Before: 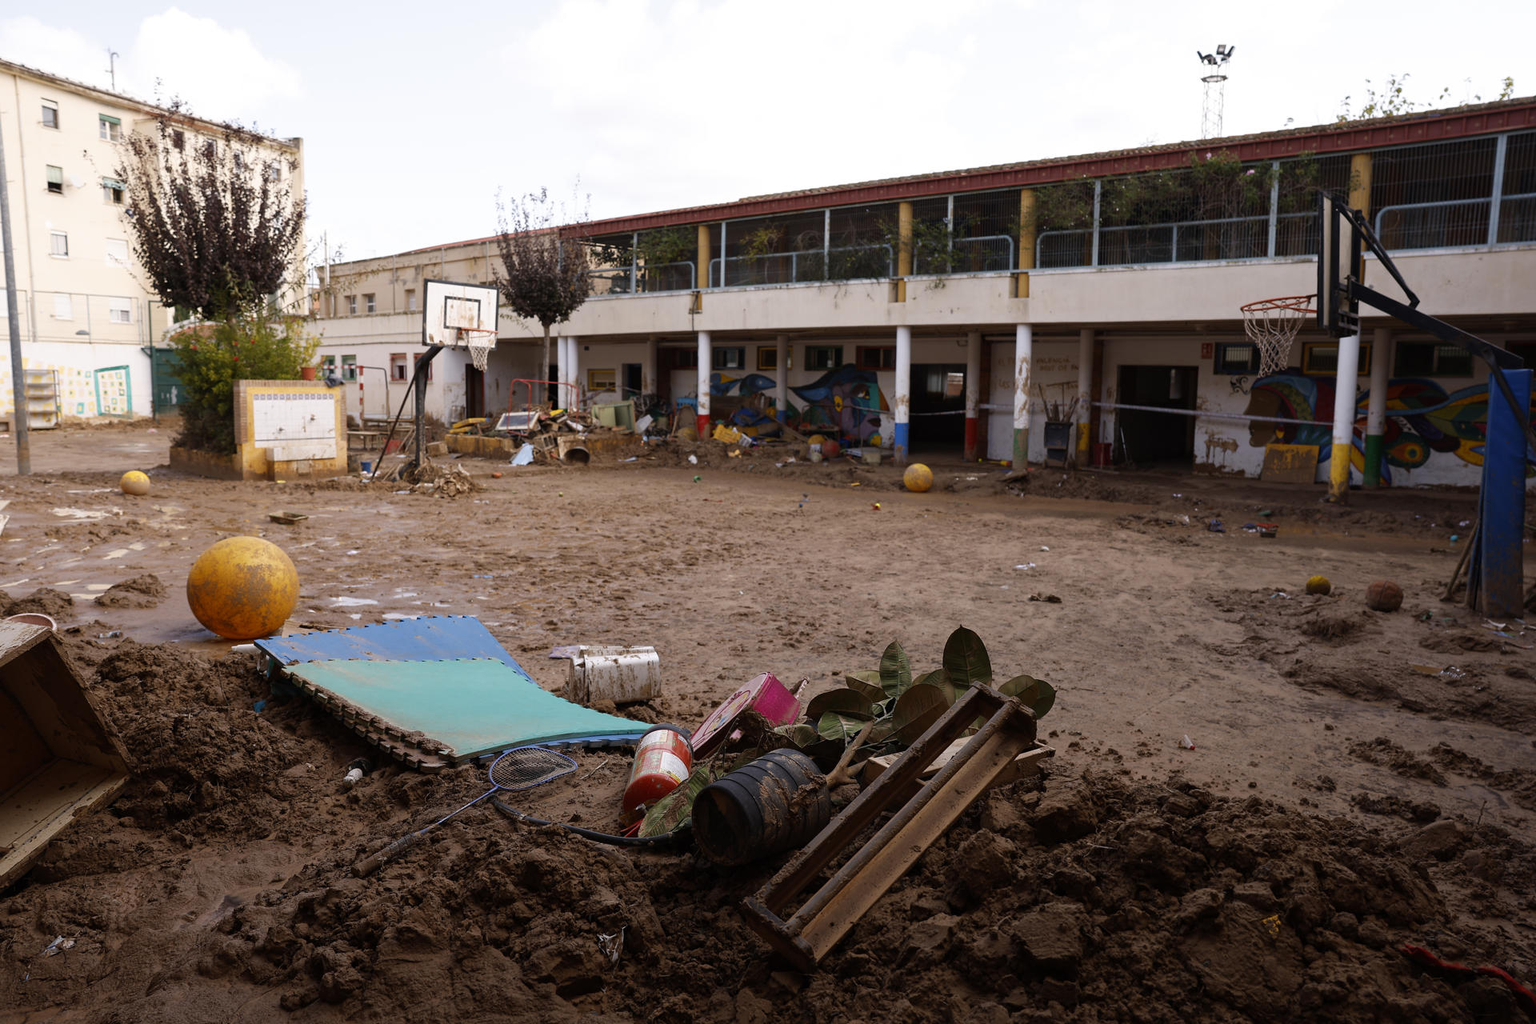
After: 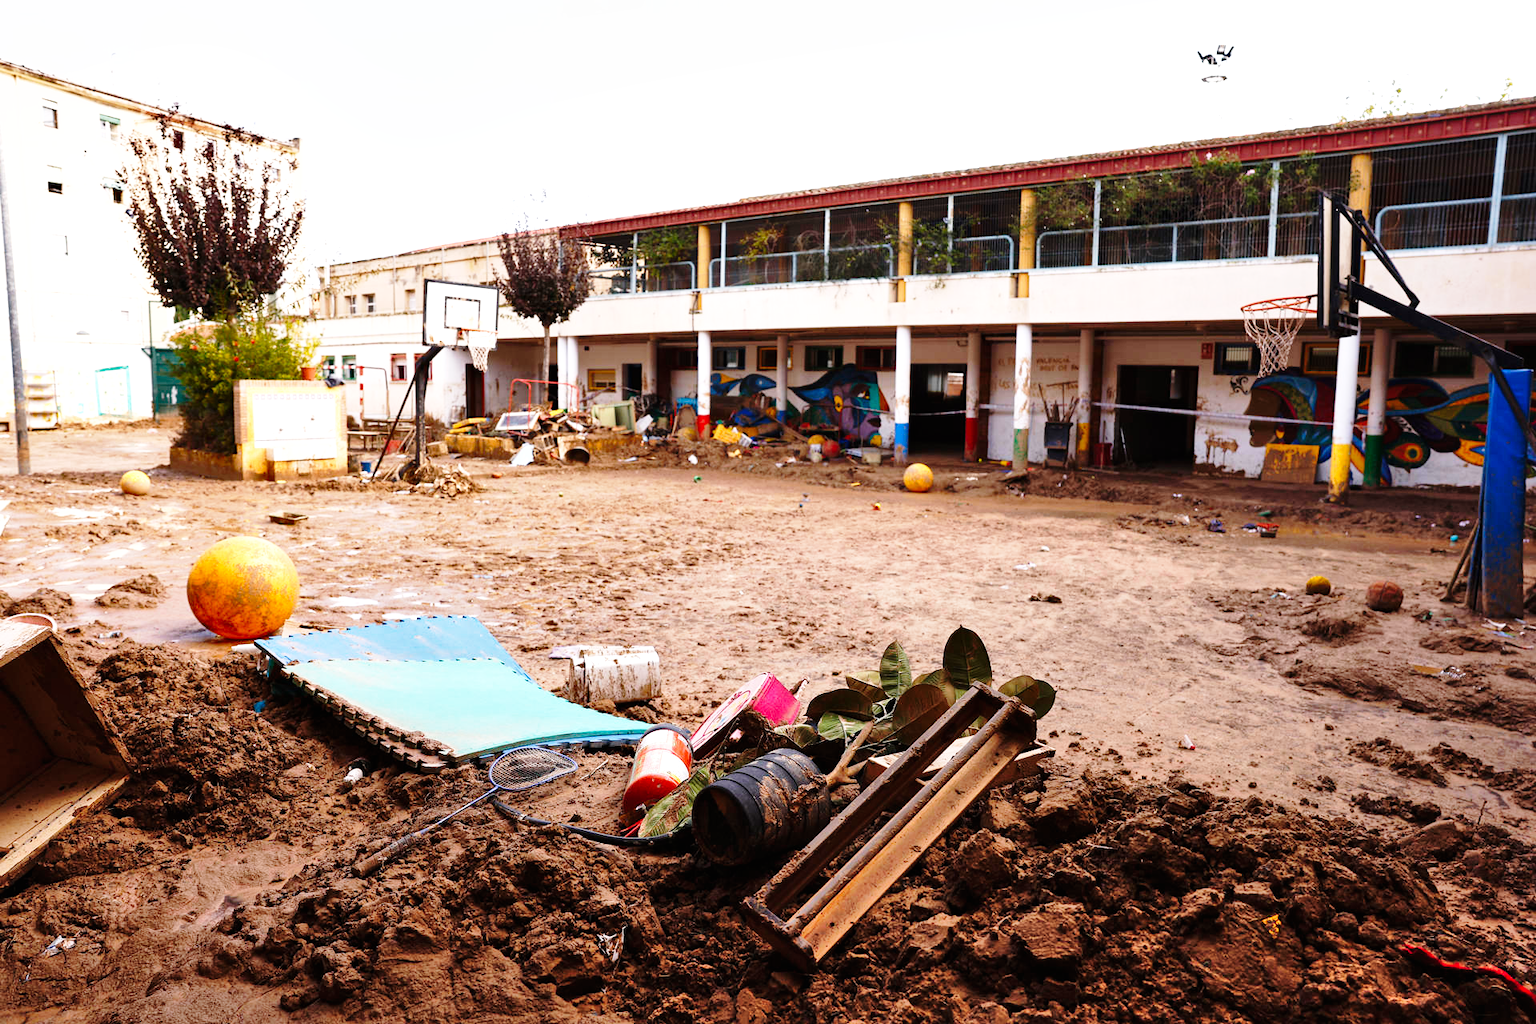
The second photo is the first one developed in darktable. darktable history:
shadows and highlights: soften with gaussian
exposure: black level correction 0, exposure 0.9 EV, compensate highlight preservation false
base curve: curves: ch0 [(0, 0) (0.028, 0.03) (0.121, 0.232) (0.46, 0.748) (0.859, 0.968) (1, 1)], preserve colors none
